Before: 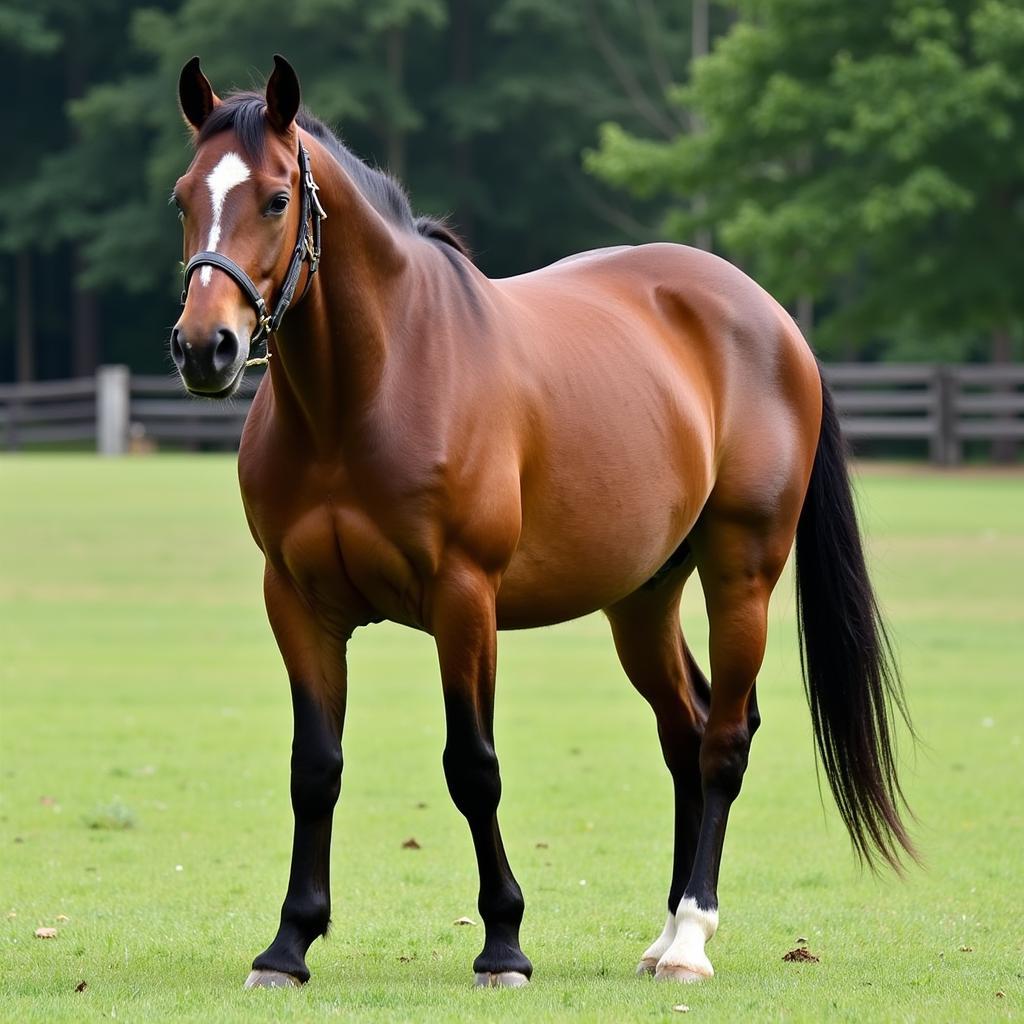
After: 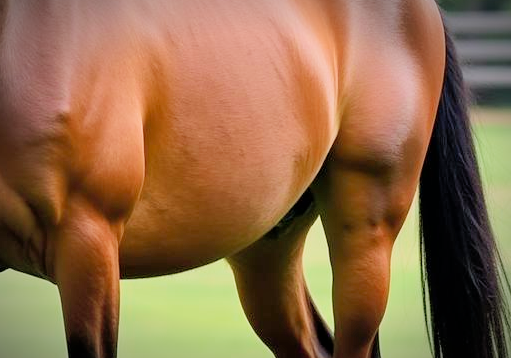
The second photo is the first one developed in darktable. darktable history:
crop: left 36.895%, top 34.303%, right 13.113%, bottom 30.704%
velvia: on, module defaults
filmic rgb: black relative exposure -7.65 EV, white relative exposure 4.56 EV, threshold 5.98 EV, hardness 3.61, enable highlight reconstruction true
shadows and highlights: on, module defaults
vignetting: fall-off start 81.13%, fall-off radius 61.68%, brightness -0.675, automatic ratio true, width/height ratio 1.417
exposure: exposure 1.204 EV, compensate highlight preservation false
